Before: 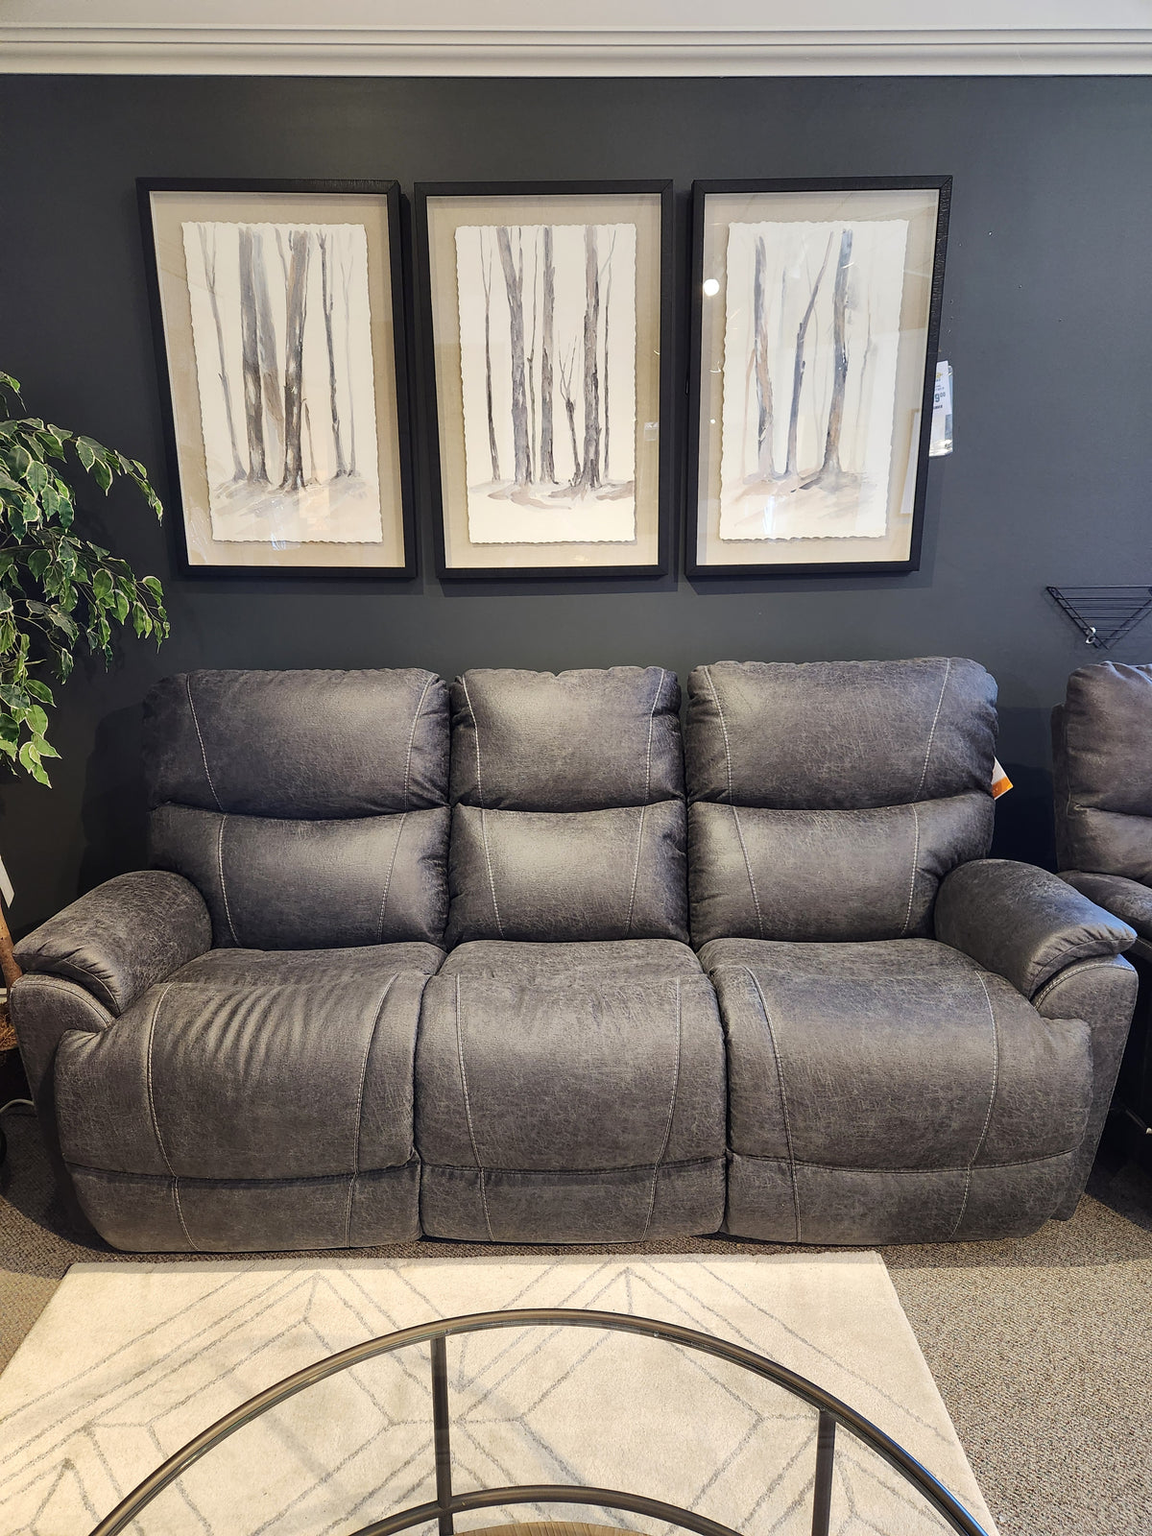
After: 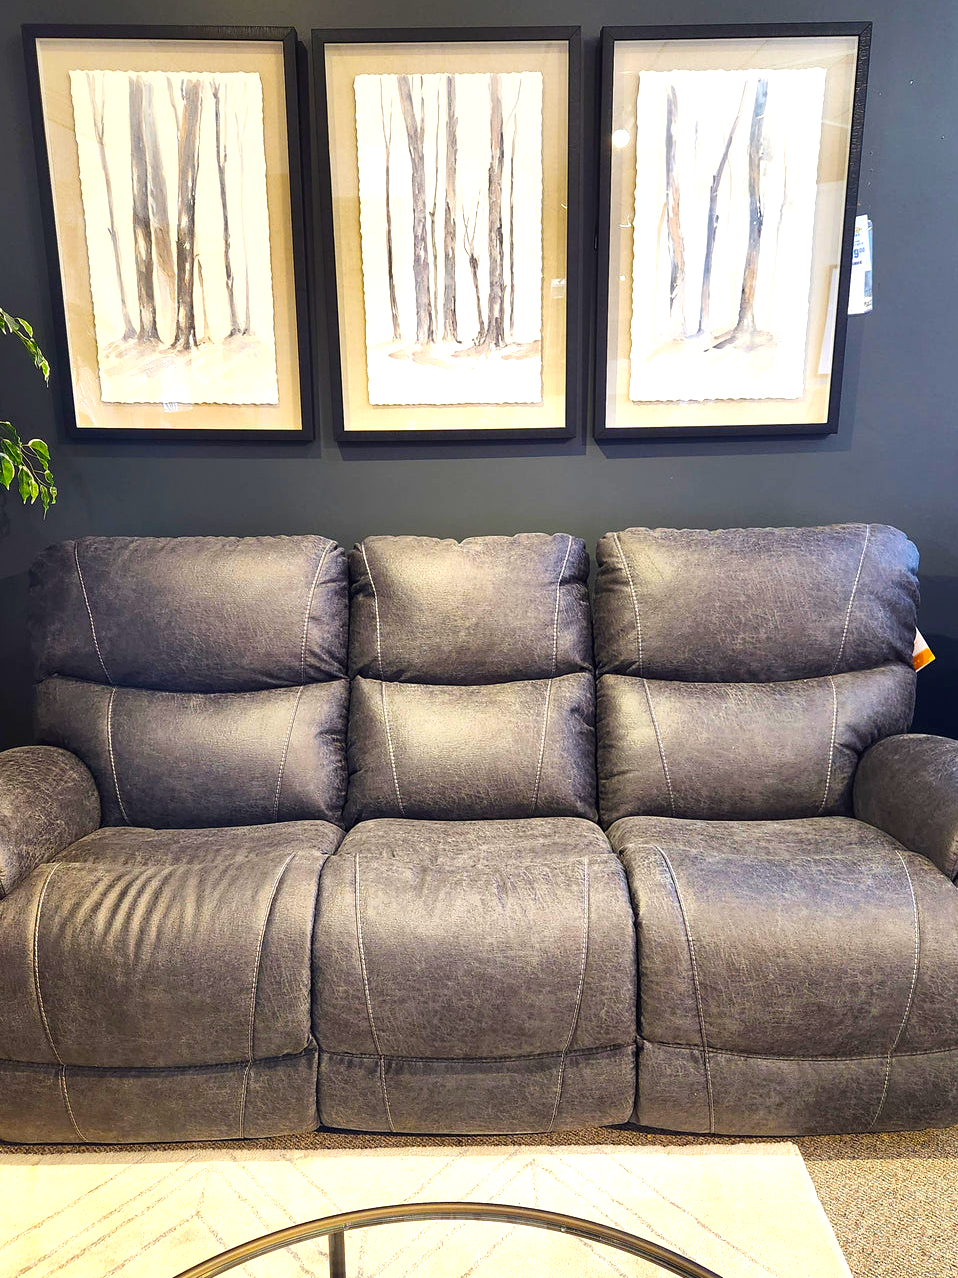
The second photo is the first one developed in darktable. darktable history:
color balance rgb: linear chroma grading › global chroma 20%, perceptual saturation grading › global saturation 25%, perceptual brilliance grading › global brilliance 20%, global vibrance 20%
crop and rotate: left 10.071%, top 10.071%, right 10.02%, bottom 10.02%
